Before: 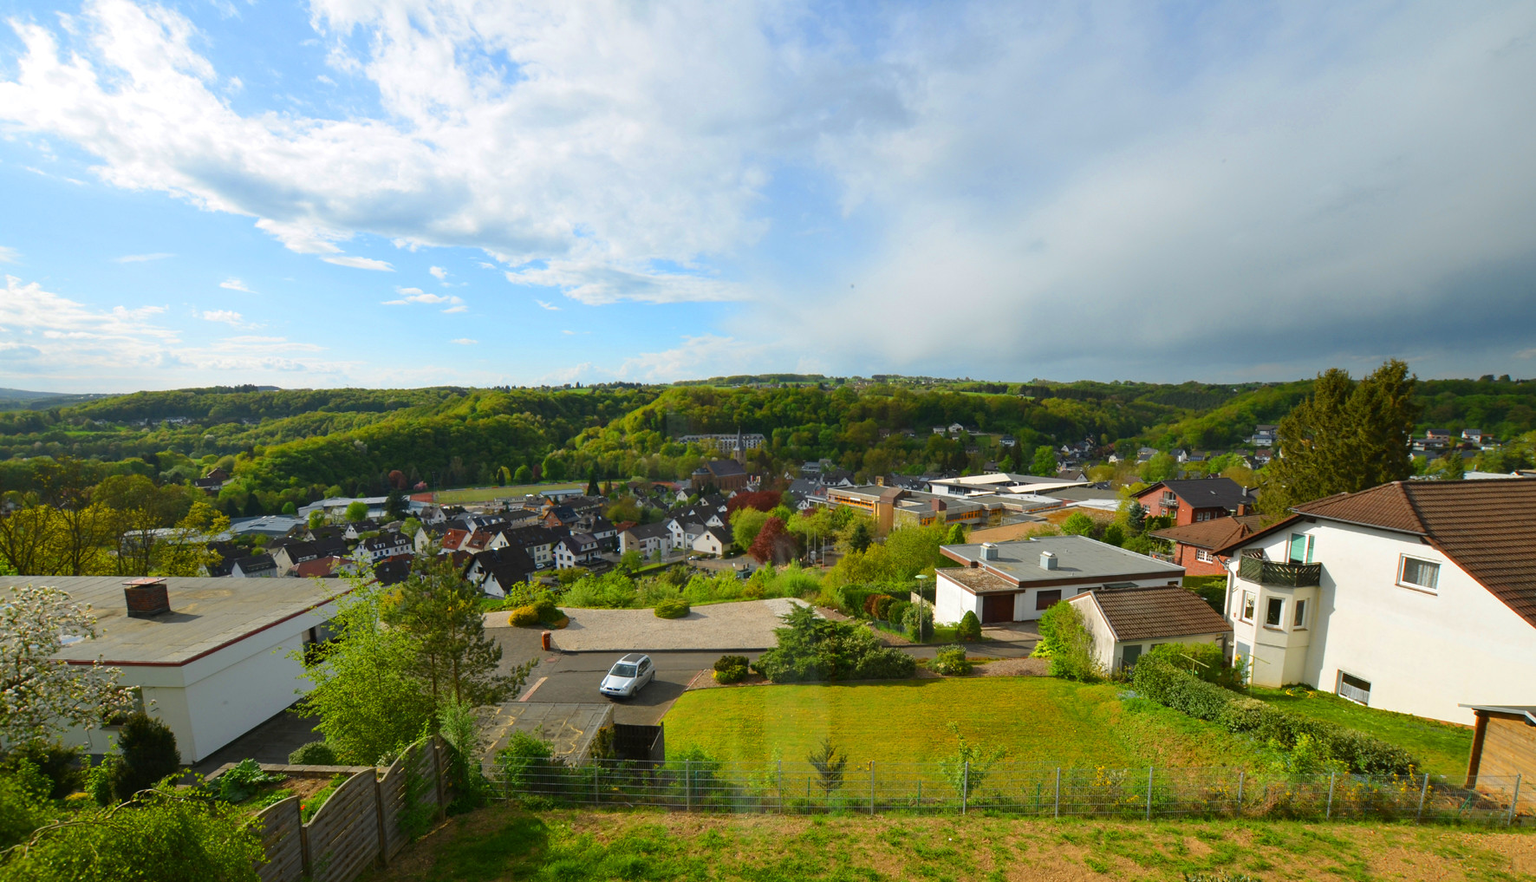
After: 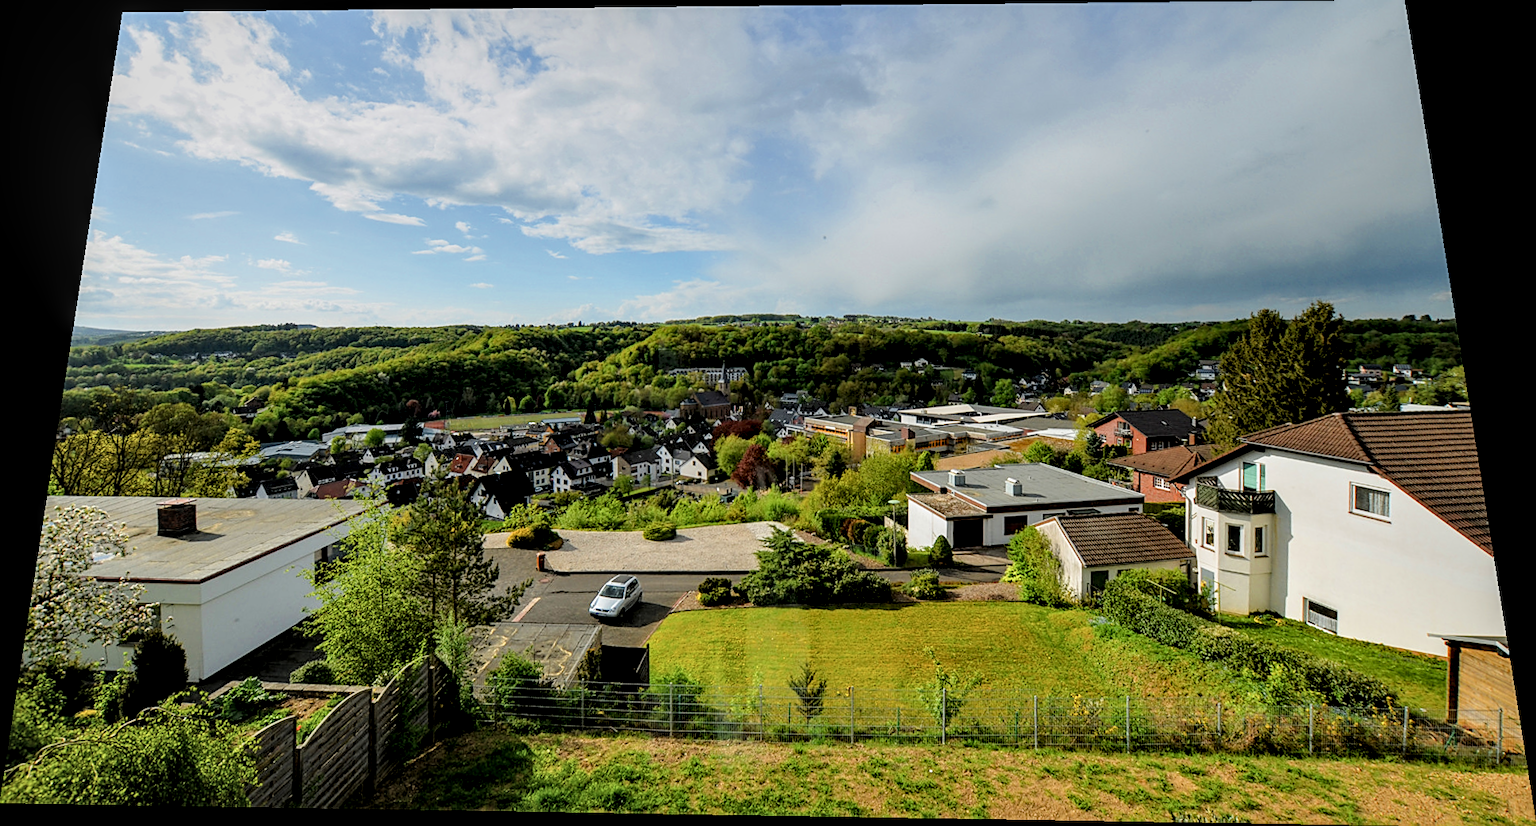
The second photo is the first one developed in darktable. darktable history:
rotate and perspective: rotation 0.128°, lens shift (vertical) -0.181, lens shift (horizontal) -0.044, shear 0.001, automatic cropping off
filmic rgb: black relative exposure -4.88 EV, hardness 2.82
sharpen: on, module defaults
local contrast: highlights 60%, shadows 60%, detail 160%
